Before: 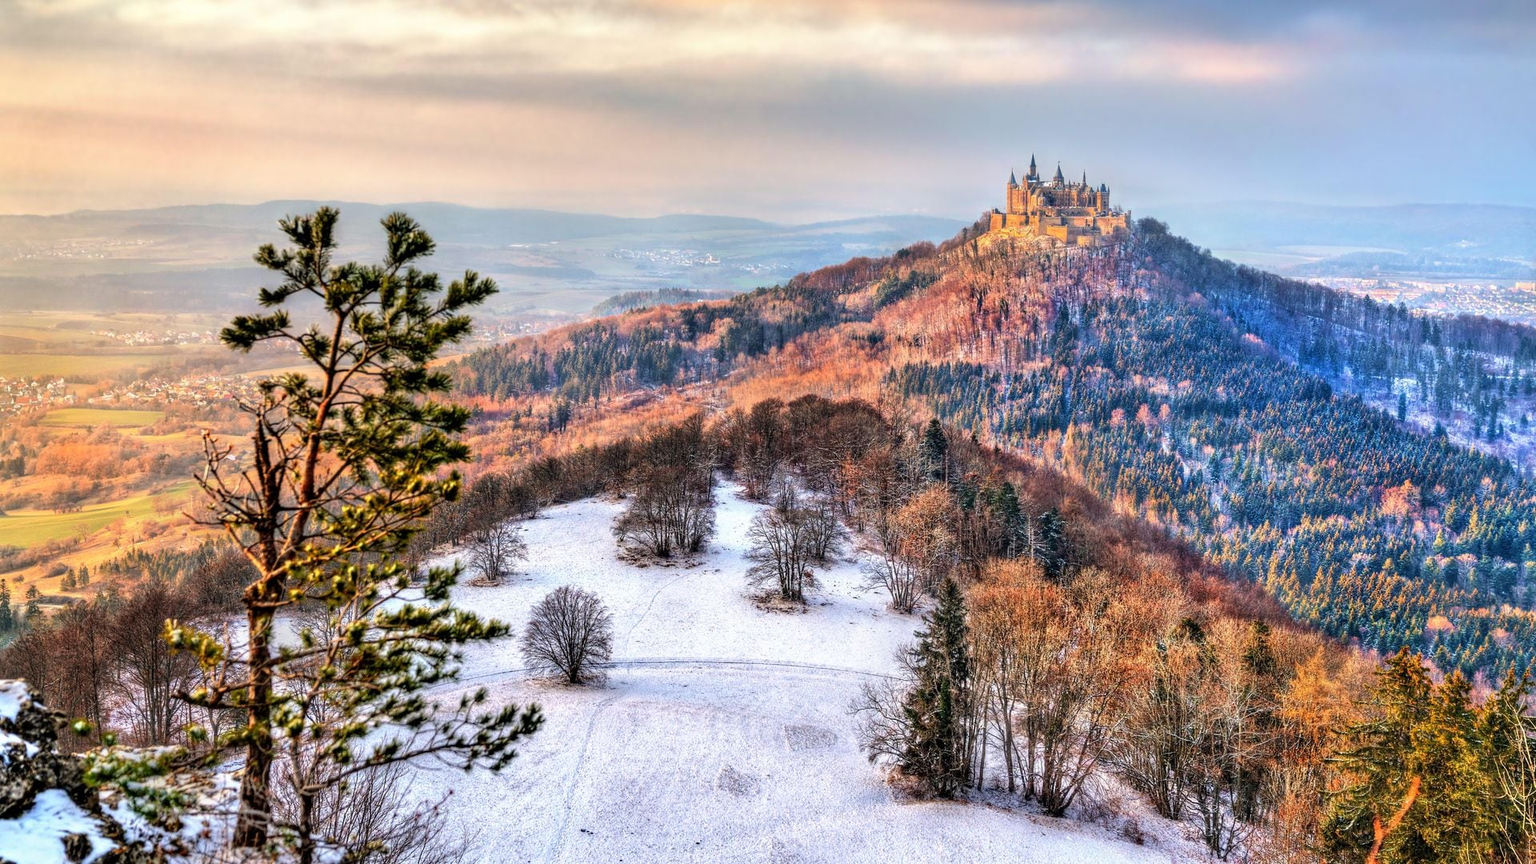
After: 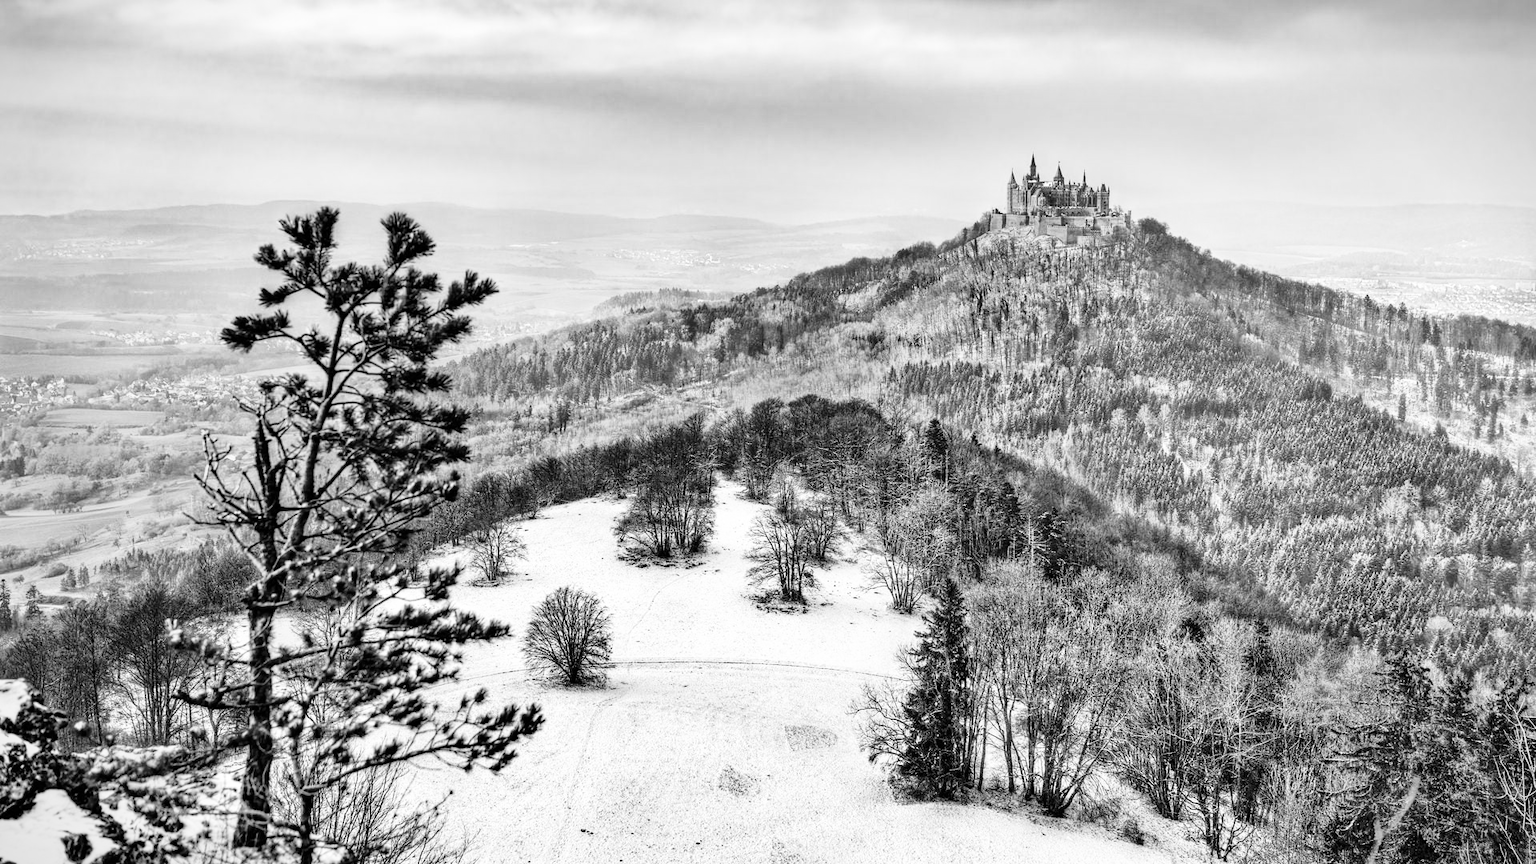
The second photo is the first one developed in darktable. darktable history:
vignetting: fall-off start 99.85%, brightness -0.408, saturation -0.29, width/height ratio 1.324
shadows and highlights: soften with gaussian
color calibration: output gray [0.18, 0.41, 0.41, 0], x 0.37, y 0.382, temperature 4316.42 K
base curve: curves: ch0 [(0, 0) (0.028, 0.03) (0.121, 0.232) (0.46, 0.748) (0.859, 0.968) (1, 1)], preserve colors none
